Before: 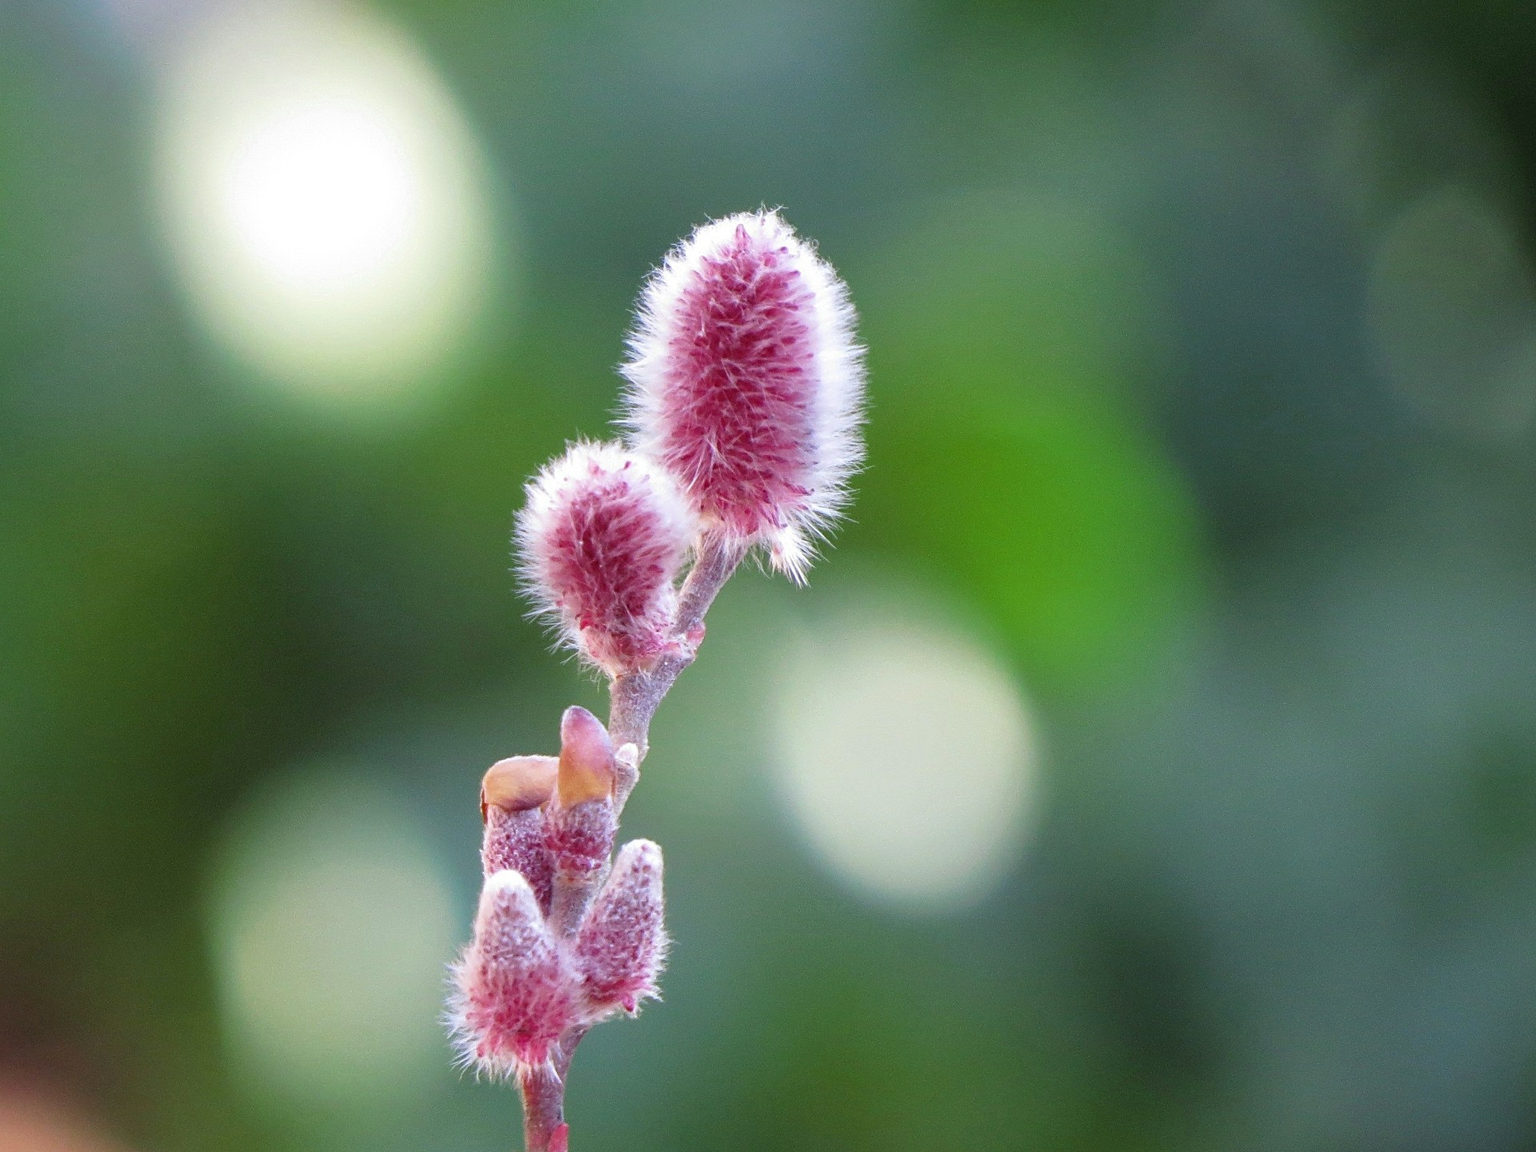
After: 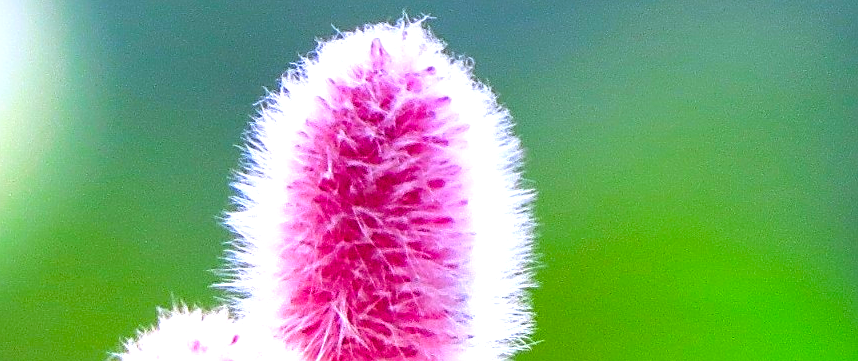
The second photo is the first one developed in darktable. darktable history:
graduated density: hue 238.83°, saturation 50%
contrast brightness saturation: contrast 0.03, brightness 0.06, saturation 0.13
crop: left 28.64%, top 16.832%, right 26.637%, bottom 58.055%
color balance rgb: perceptual saturation grading › global saturation 20%, global vibrance 20%
exposure: black level correction 0, exposure 0.95 EV, compensate exposure bias true, compensate highlight preservation false
sharpen: amount 0.478
